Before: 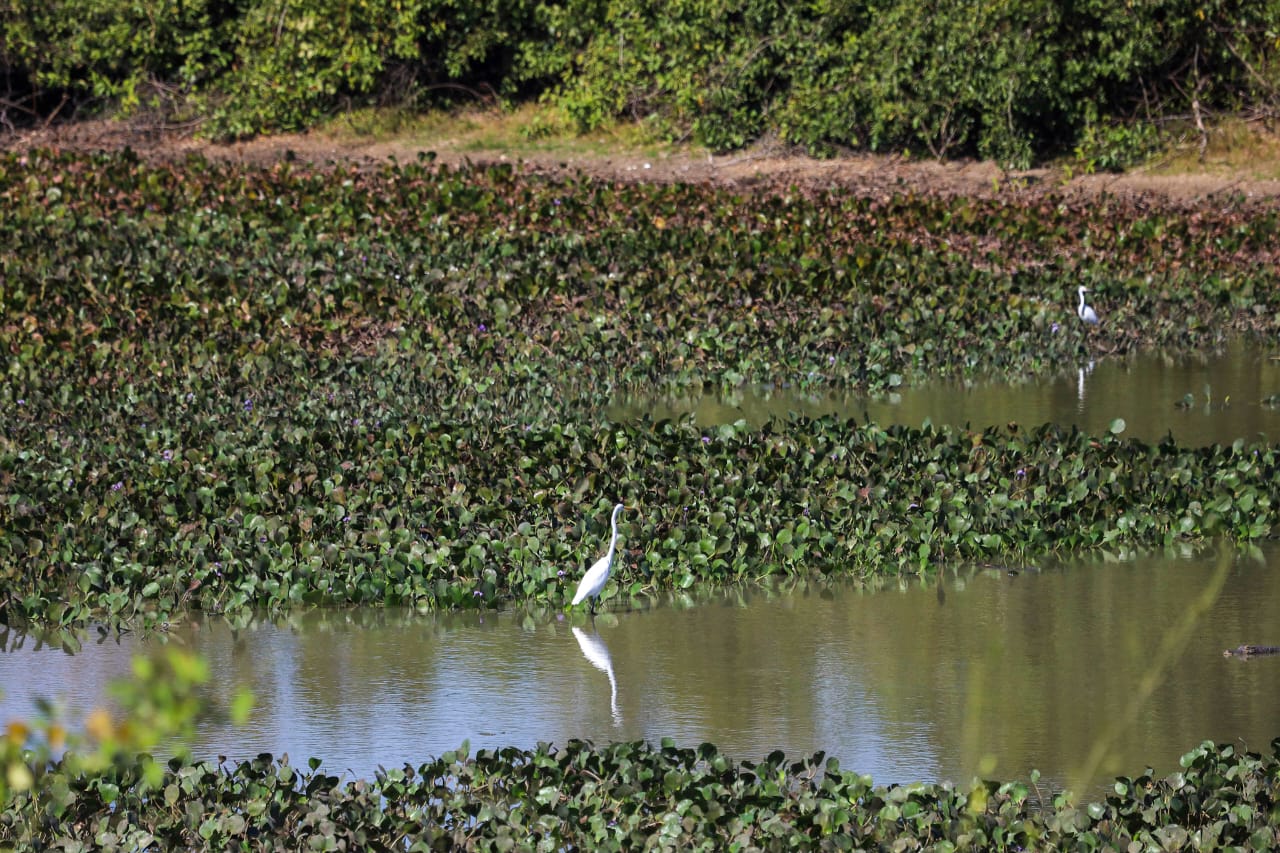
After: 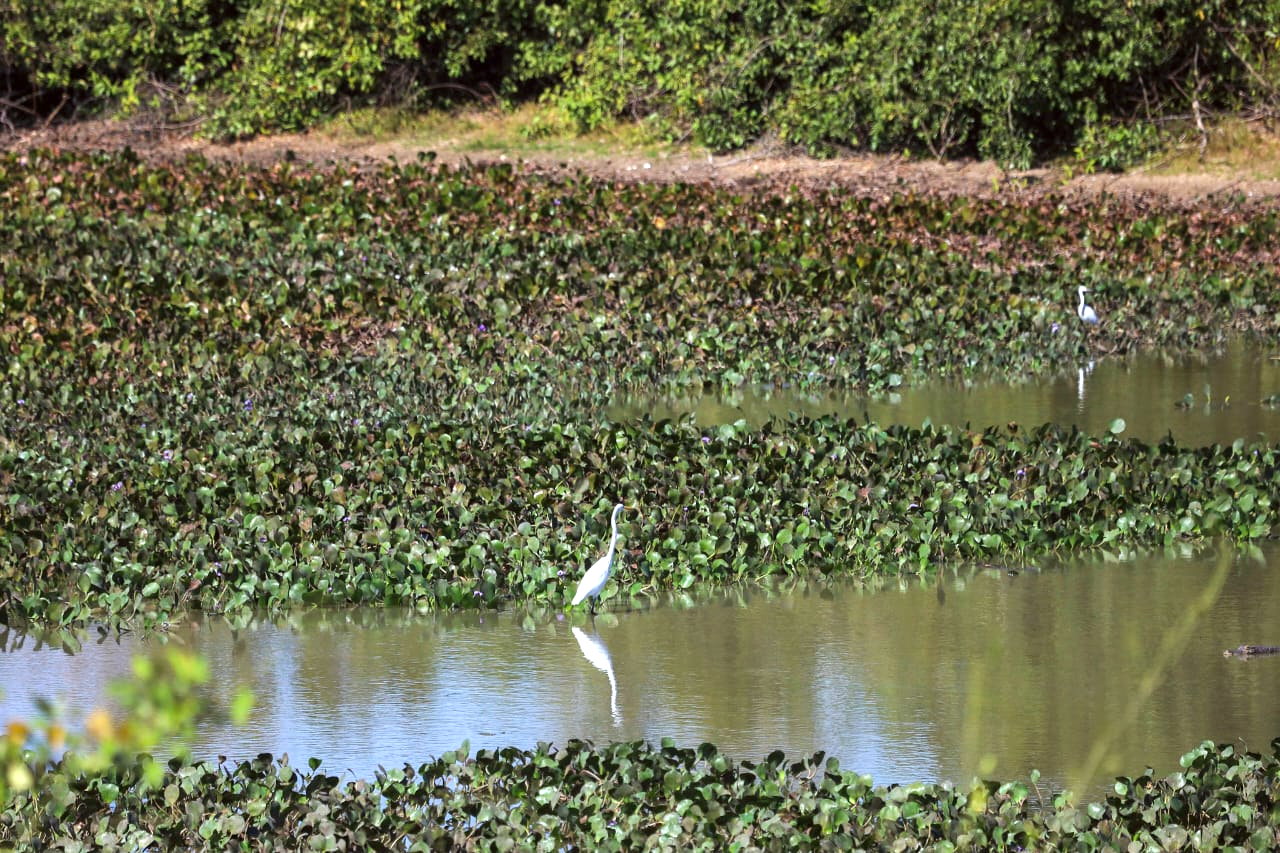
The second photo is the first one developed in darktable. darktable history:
exposure: exposure 0.636 EV, compensate exposure bias true, compensate highlight preservation false
color correction: highlights a* -2.96, highlights b* -2.88, shadows a* 2.04, shadows b* 2.92
